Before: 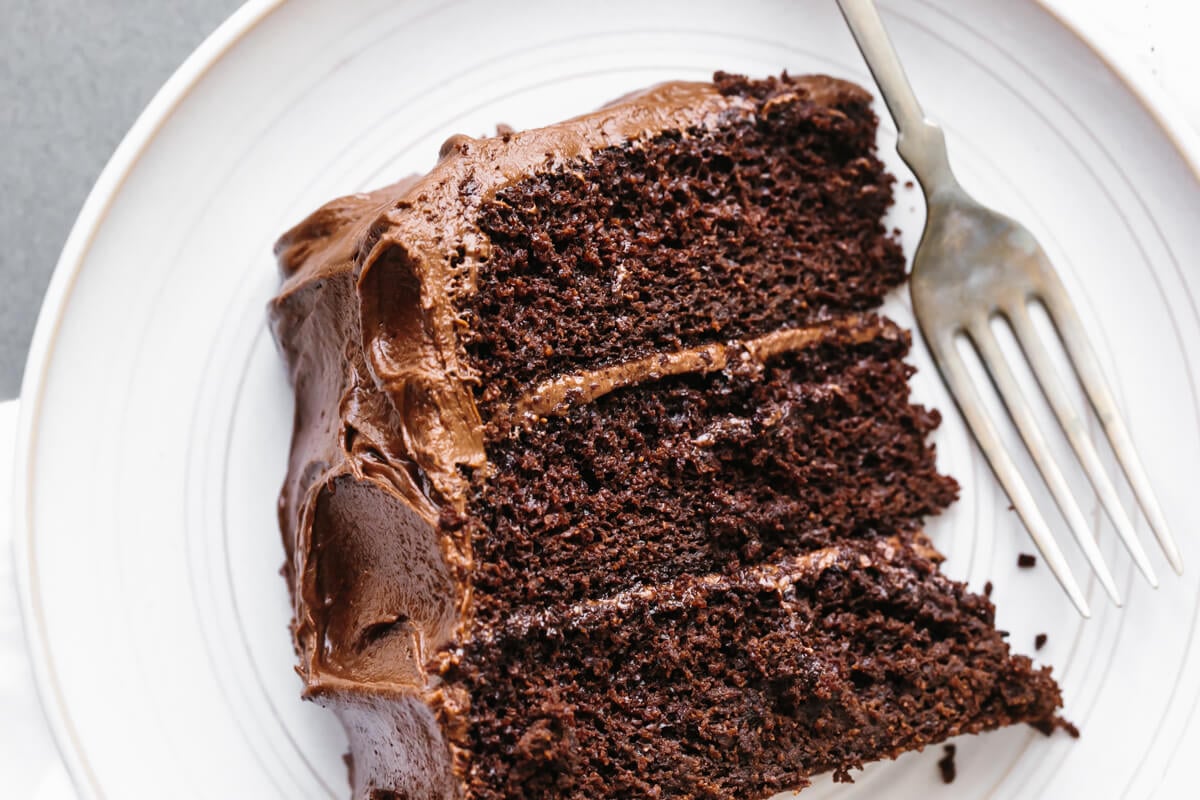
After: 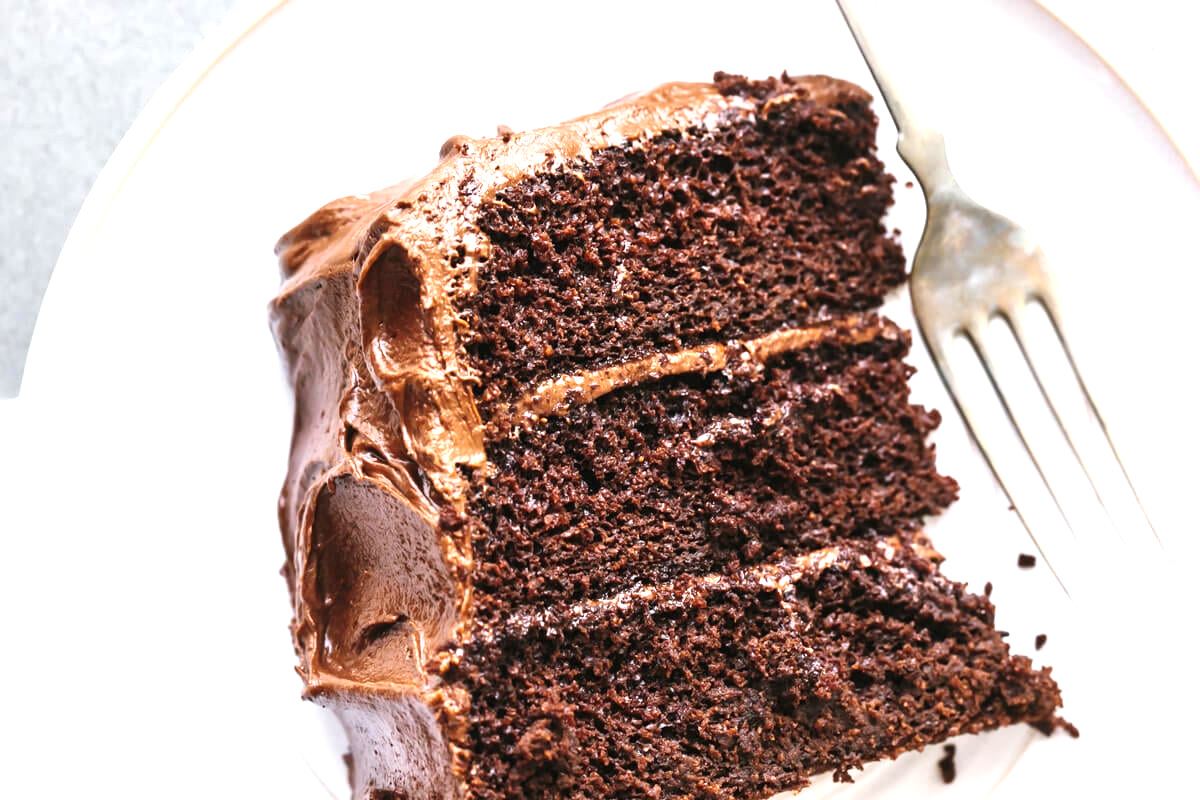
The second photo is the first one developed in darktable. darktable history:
exposure: black level correction 0, exposure 0.95 EV, compensate exposure bias true, compensate highlight preservation false
tone equalizer: on, module defaults
